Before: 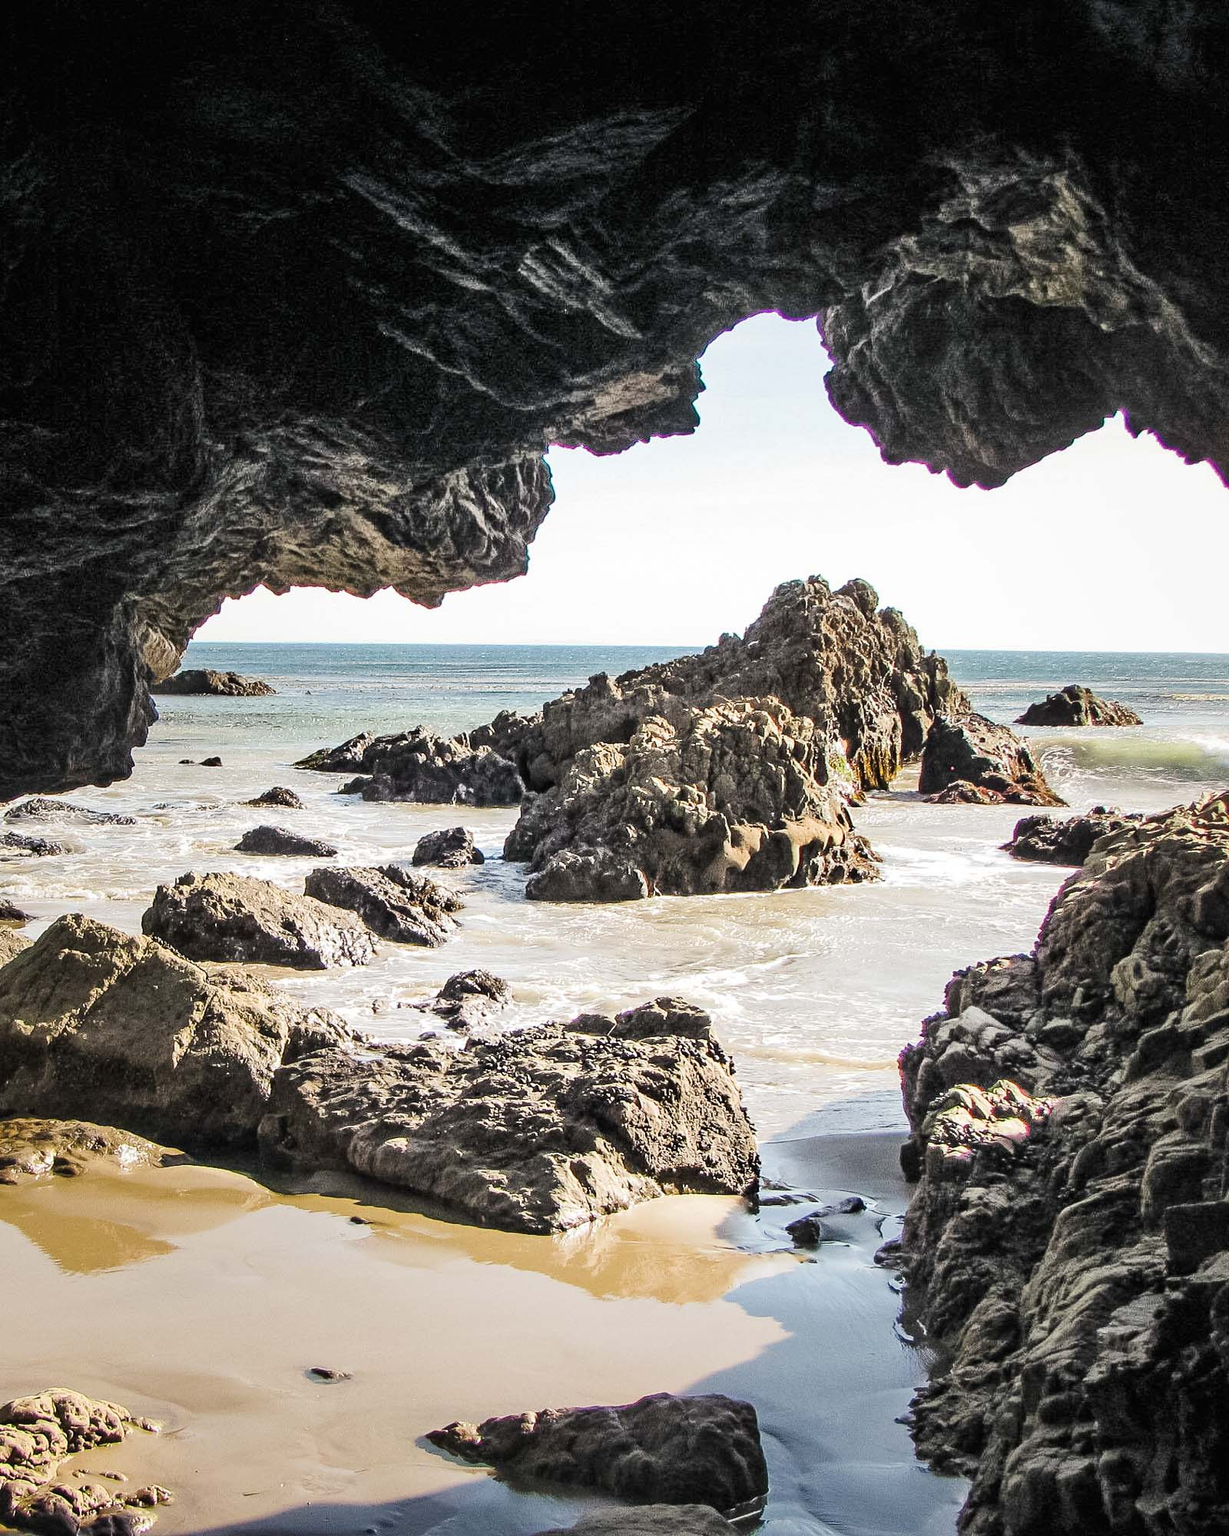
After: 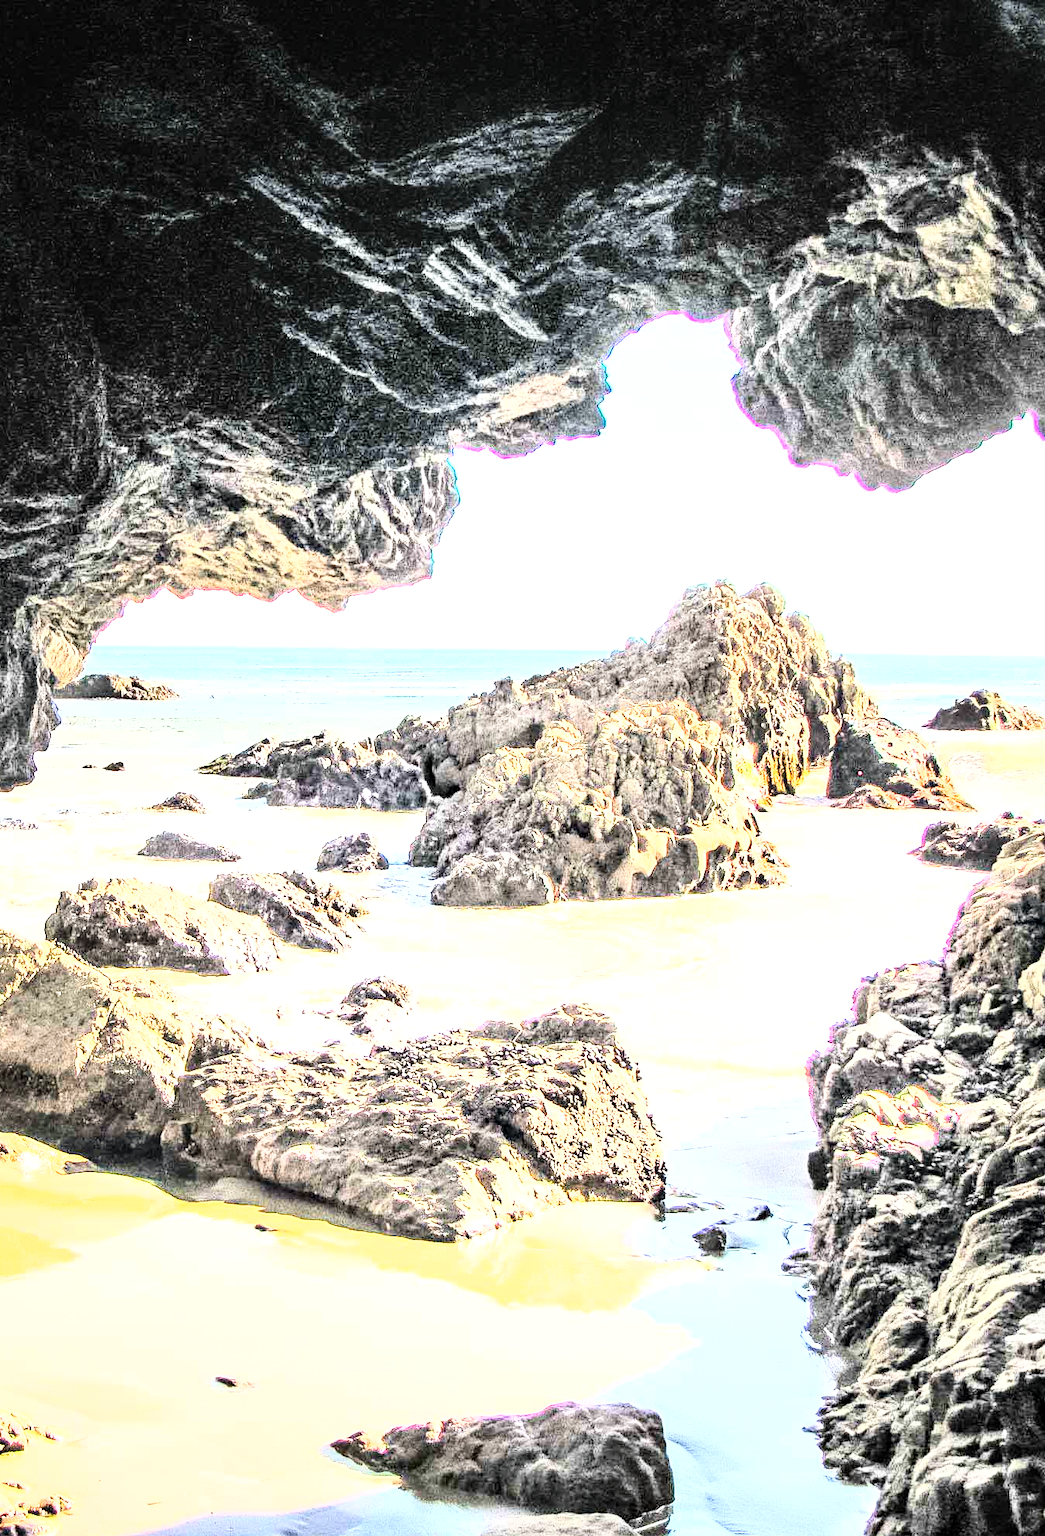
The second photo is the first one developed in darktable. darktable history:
exposure: black level correction 0, exposure 1.199 EV, compensate highlight preservation false
crop: left 7.944%, right 7.463%
base curve: curves: ch0 [(0, 0) (0.007, 0.004) (0.027, 0.03) (0.046, 0.07) (0.207, 0.54) (0.442, 0.872) (0.673, 0.972) (1, 1)], fusion 1
